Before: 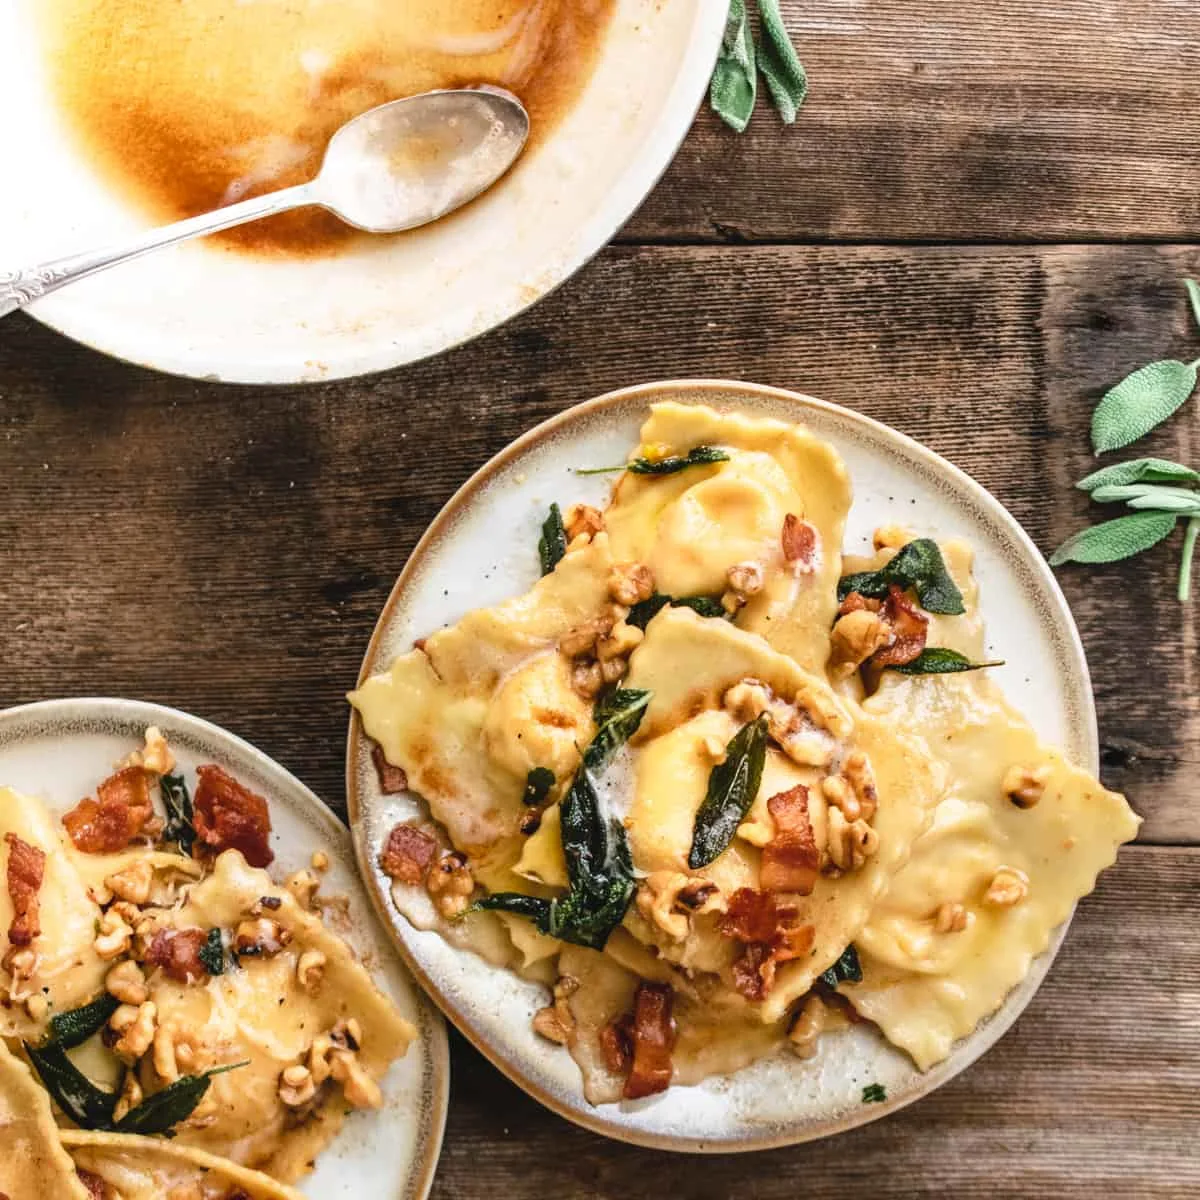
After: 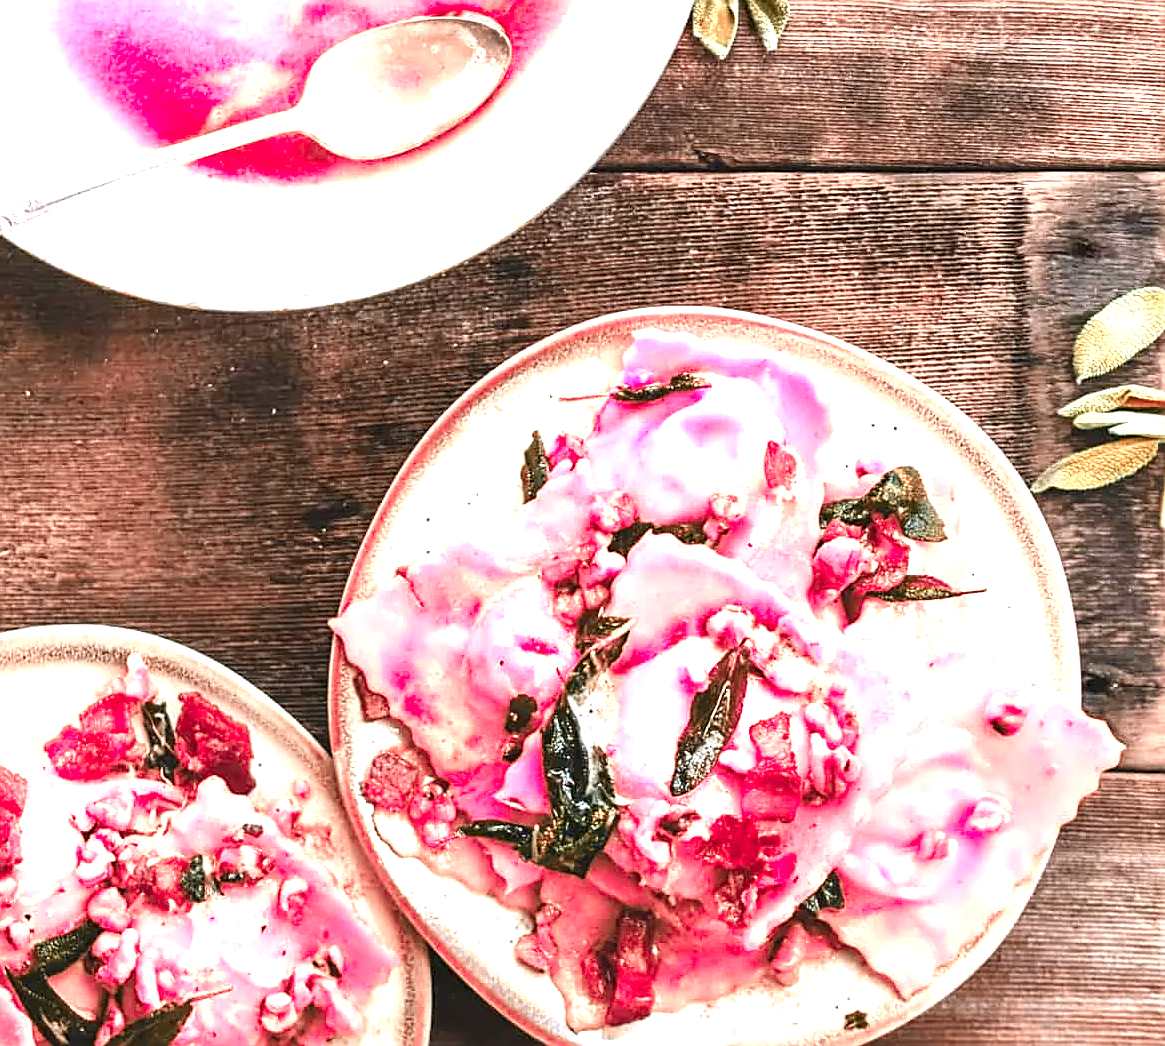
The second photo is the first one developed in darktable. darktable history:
exposure: exposure 1.223 EV, compensate highlight preservation false
crop: left 1.507%, top 6.147%, right 1.379%, bottom 6.637%
color zones: curves: ch2 [(0, 0.488) (0.143, 0.417) (0.286, 0.212) (0.429, 0.179) (0.571, 0.154) (0.714, 0.415) (0.857, 0.495) (1, 0.488)]
sharpen: on, module defaults
color balance: output saturation 110%
white balance: red 0.988, blue 1.017
